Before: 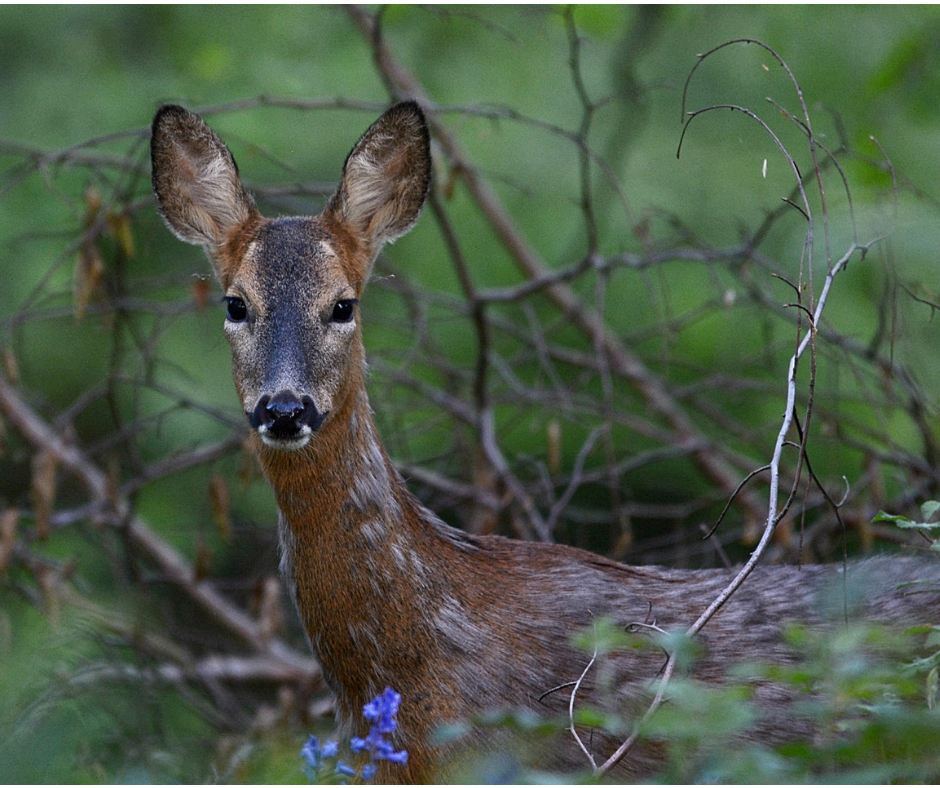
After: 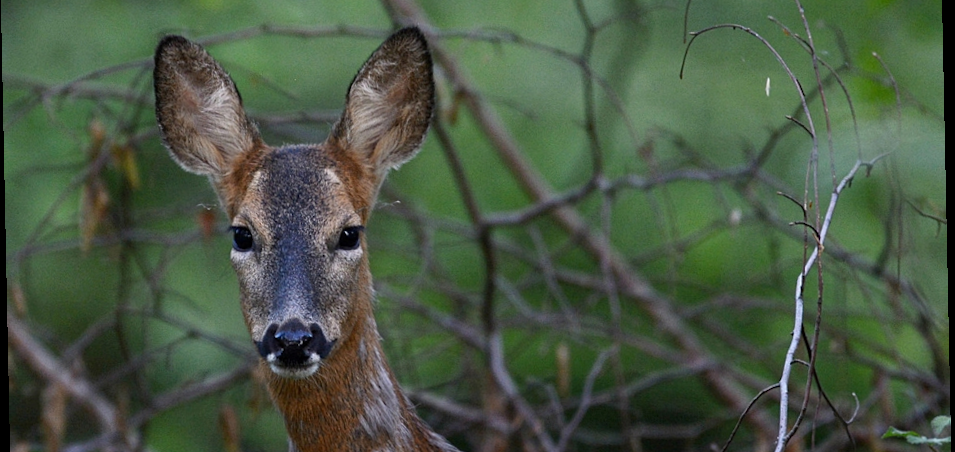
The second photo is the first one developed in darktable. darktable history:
rotate and perspective: rotation -1.17°, automatic cropping off
crop and rotate: top 10.605%, bottom 33.274%
